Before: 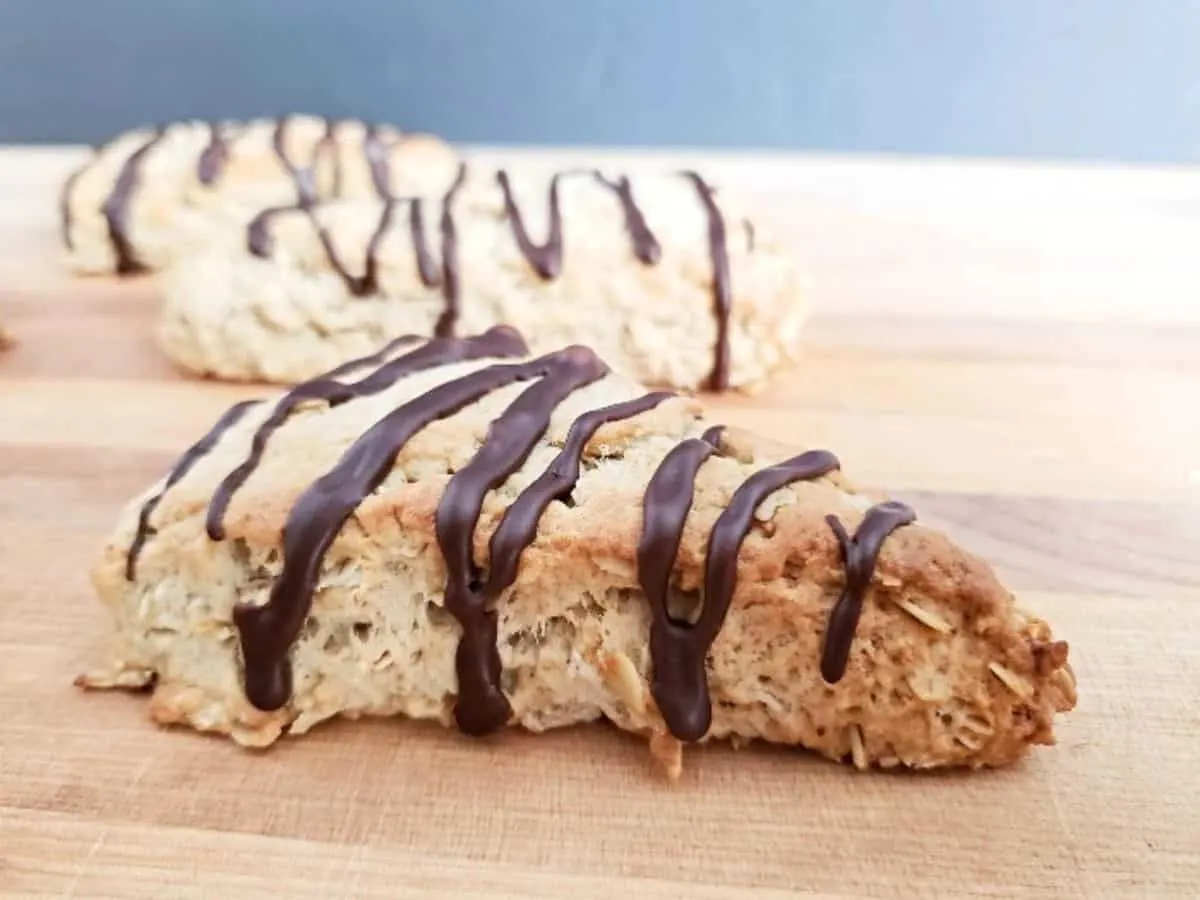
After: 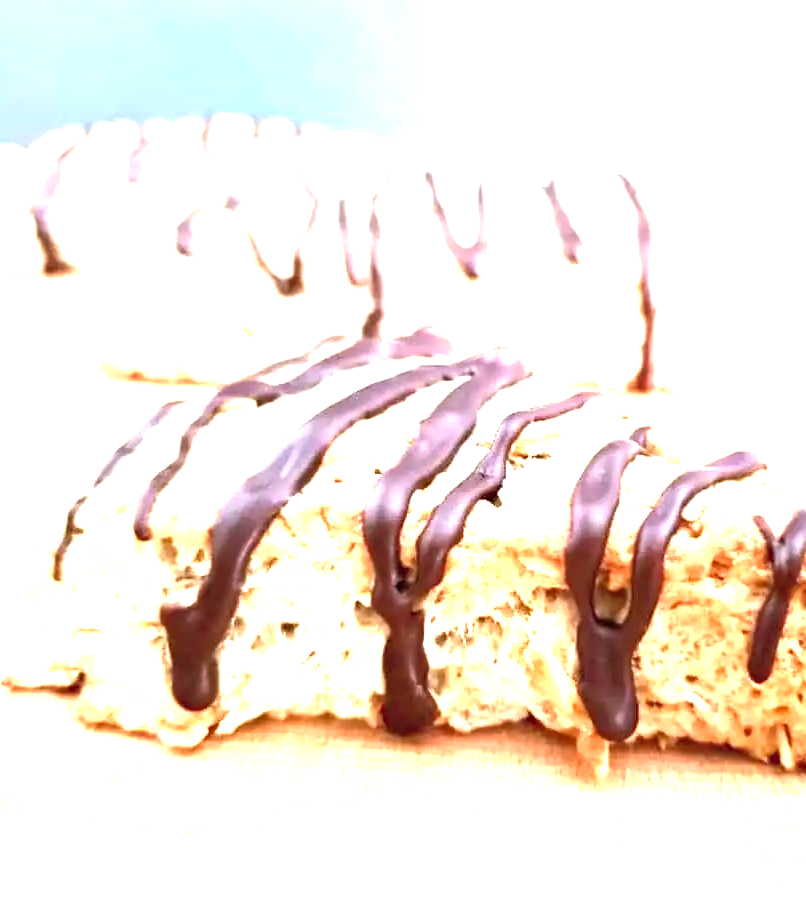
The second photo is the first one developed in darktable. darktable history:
levels: levels [0, 0.281, 0.562]
shadows and highlights: shadows 43.11, highlights 7.73
crop and rotate: left 6.147%, right 26.611%
